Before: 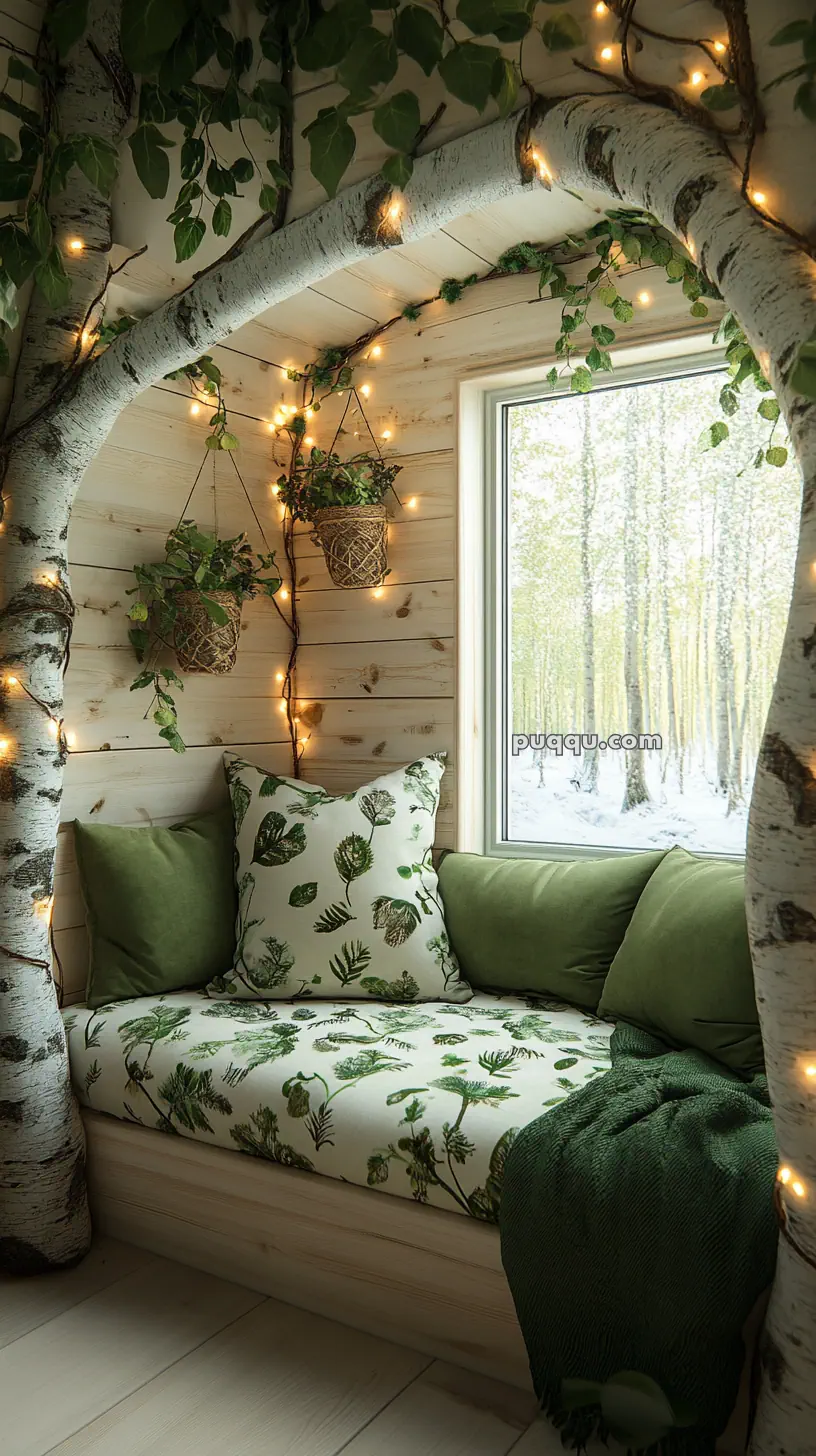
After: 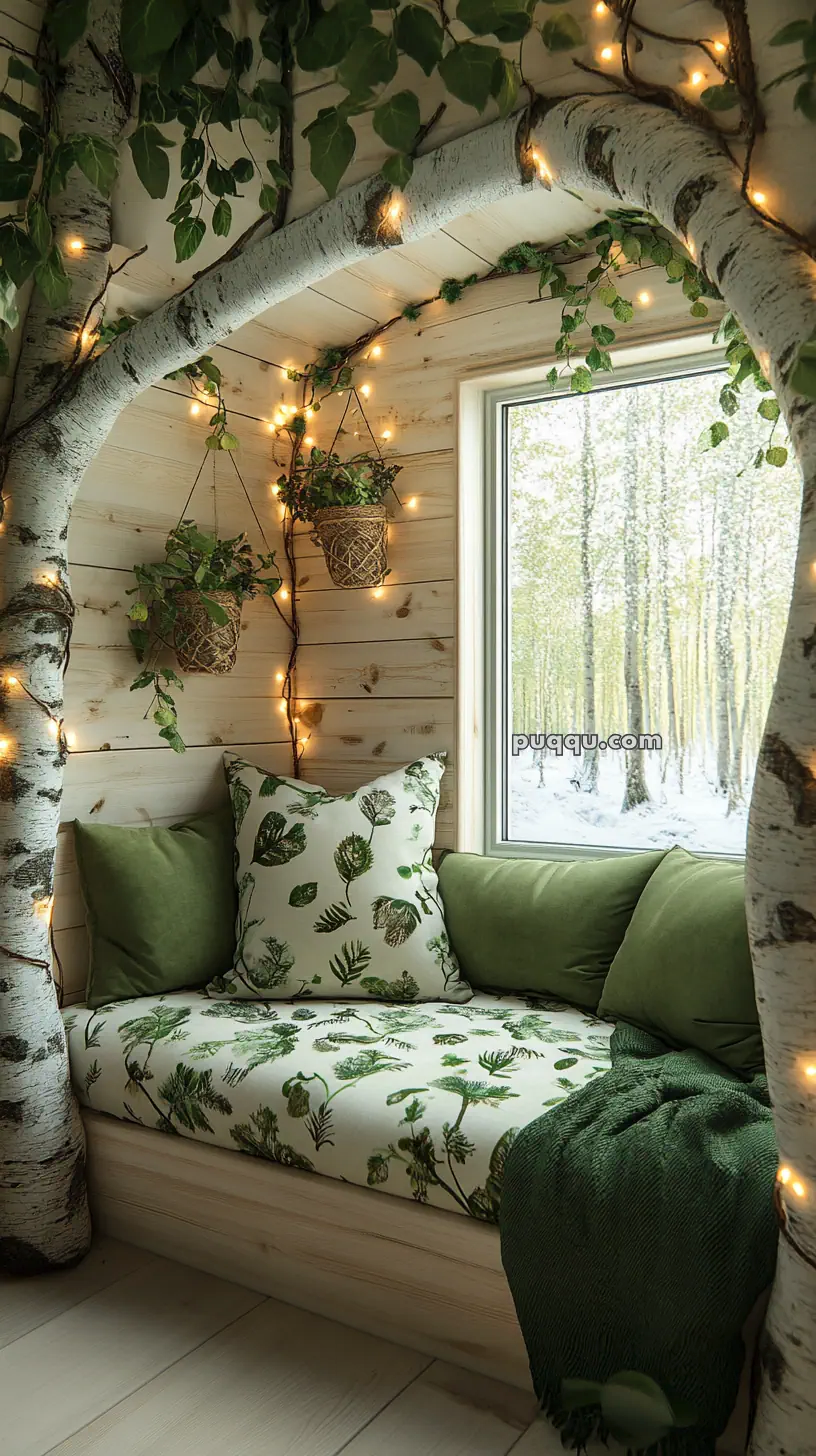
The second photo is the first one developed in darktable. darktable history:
shadows and highlights: highlights color adjustment 42.09%, soften with gaussian
tone equalizer: on, module defaults
